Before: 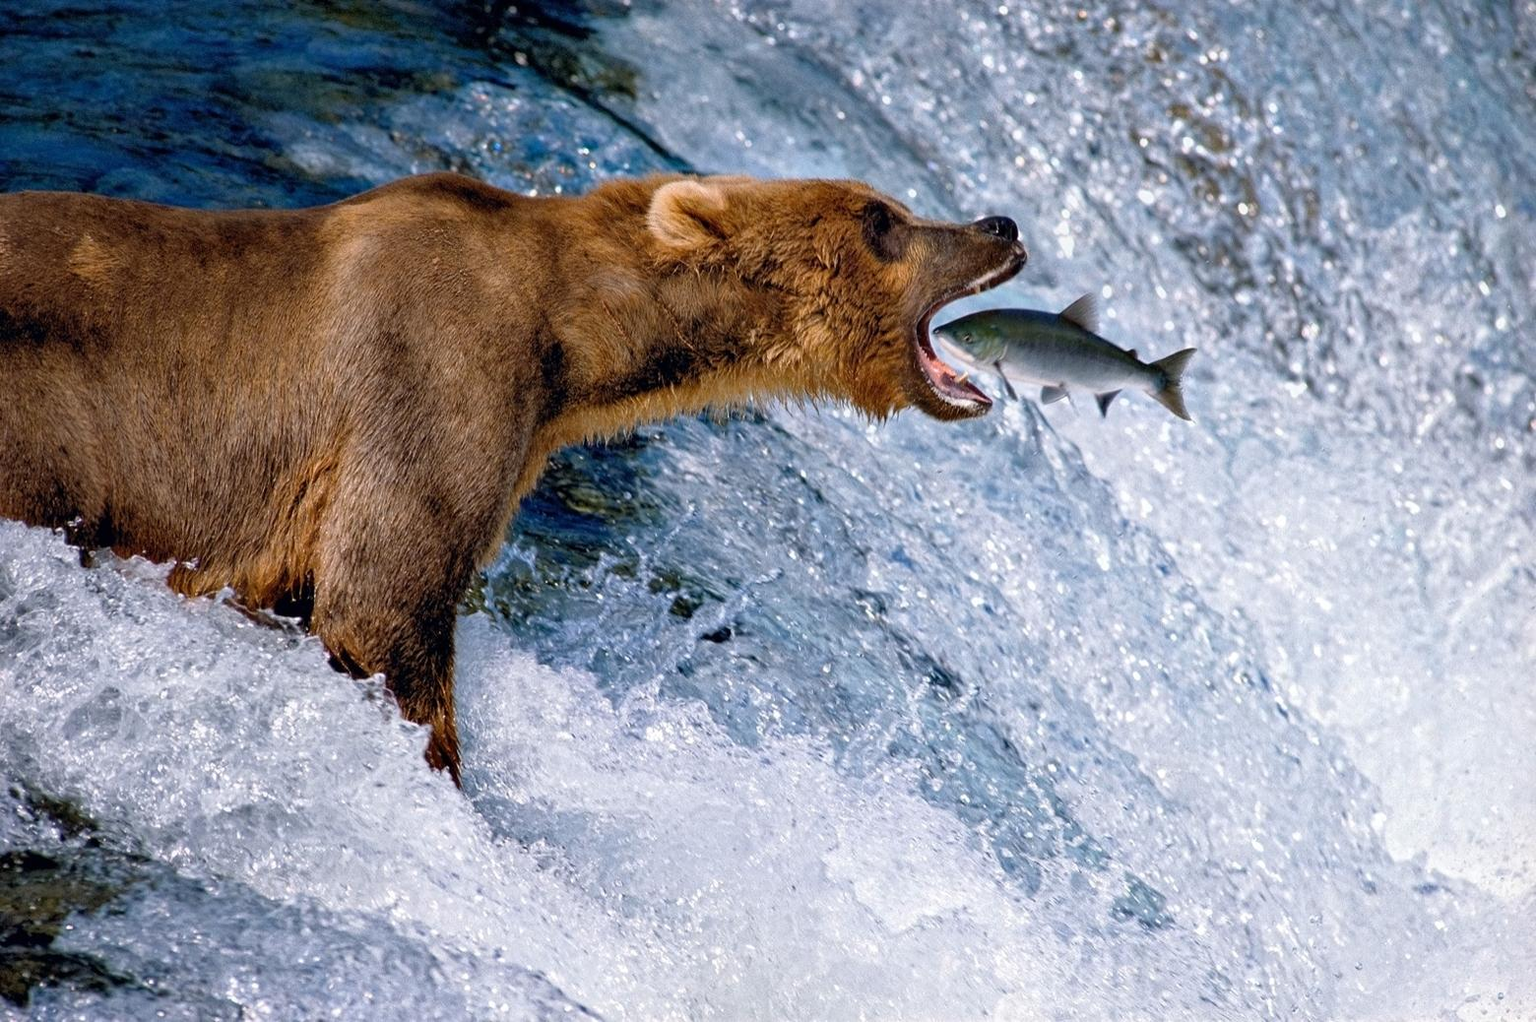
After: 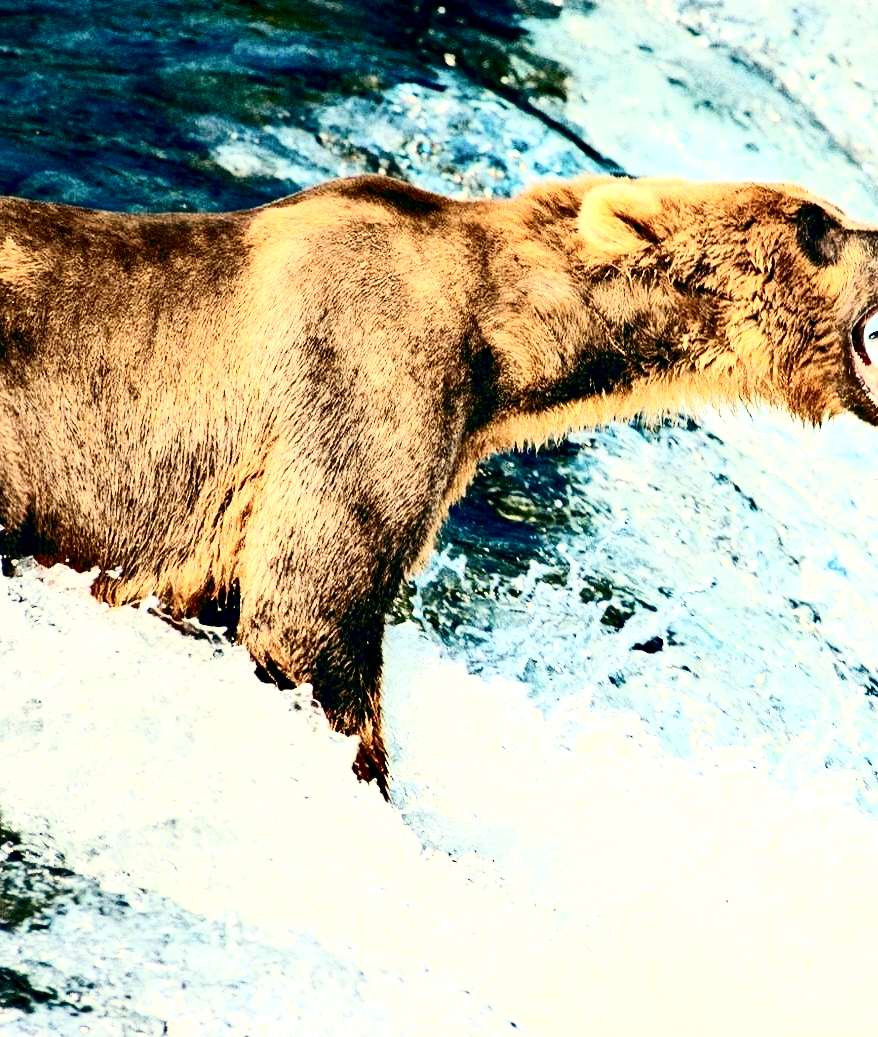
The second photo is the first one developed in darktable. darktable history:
contrast brightness saturation: contrast 0.5, saturation -0.1
crop: left 5.114%, right 38.589%
haze removal: compatibility mode true, adaptive false
color balance: mode lift, gamma, gain (sRGB), lift [1, 0.69, 1, 1], gamma [1, 1.482, 1, 1], gain [1, 1, 1, 0.802]
exposure: black level correction 0.001, exposure 1.646 EV, compensate exposure bias true, compensate highlight preservation false
